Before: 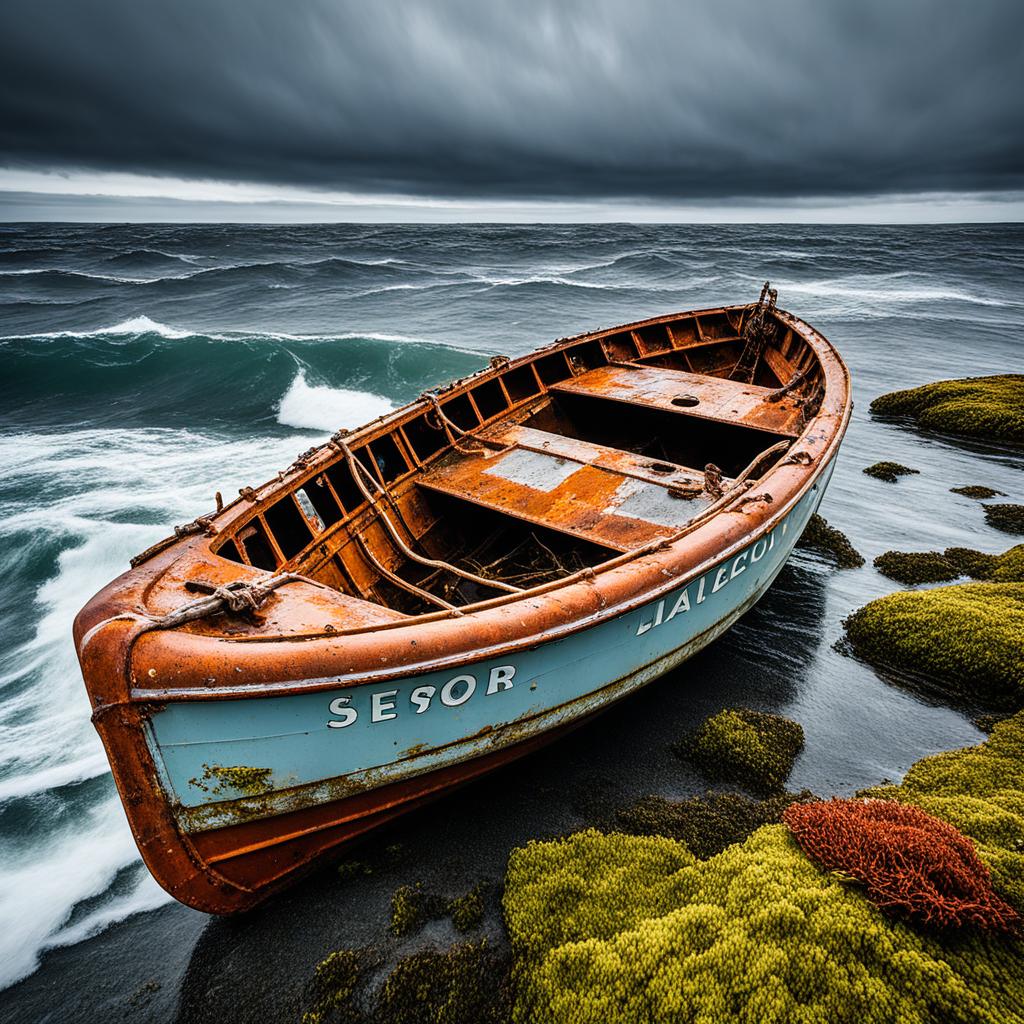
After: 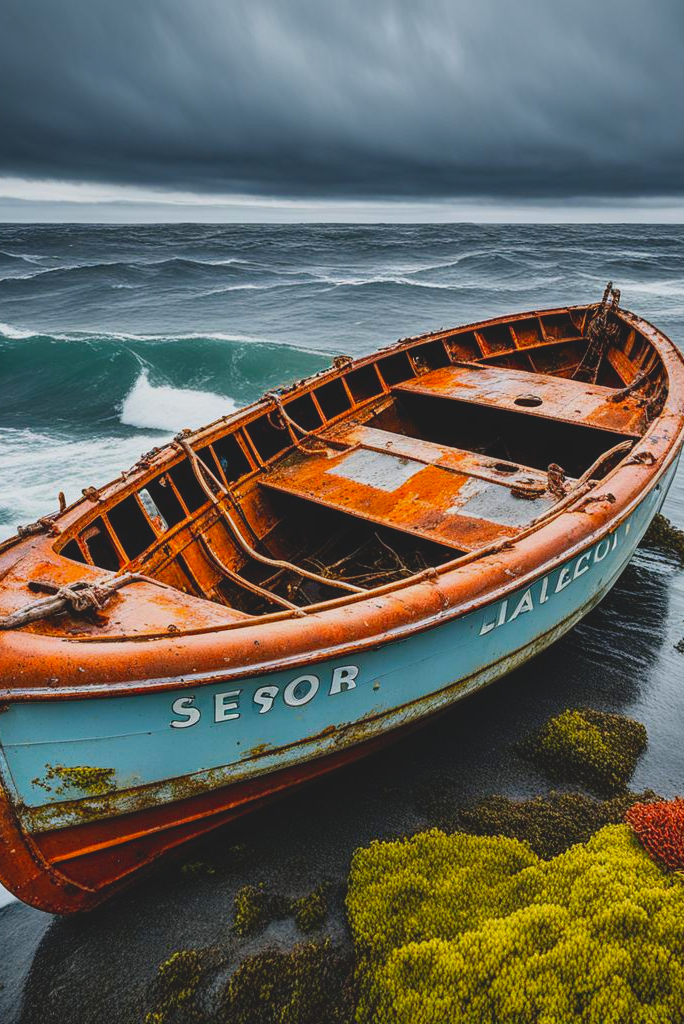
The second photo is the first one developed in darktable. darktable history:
contrast brightness saturation: contrast -0.203, saturation 0.188
crop: left 15.375%, right 17.814%
